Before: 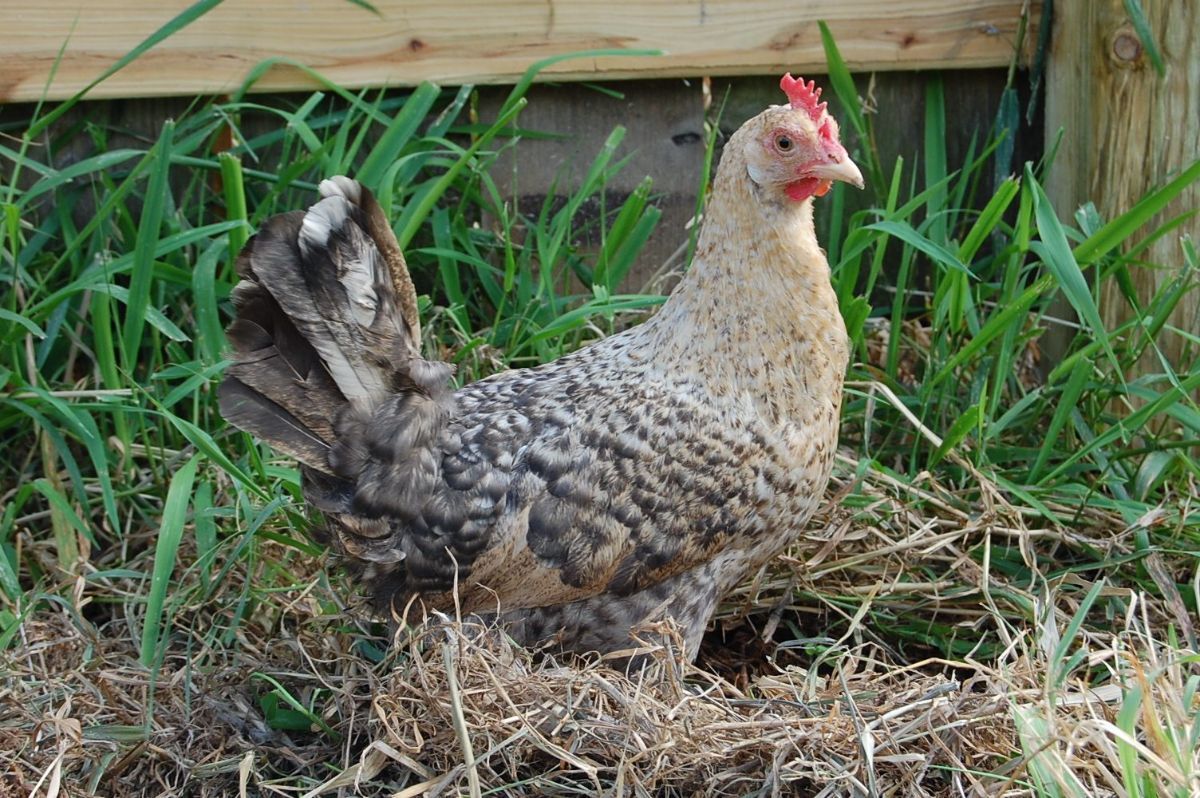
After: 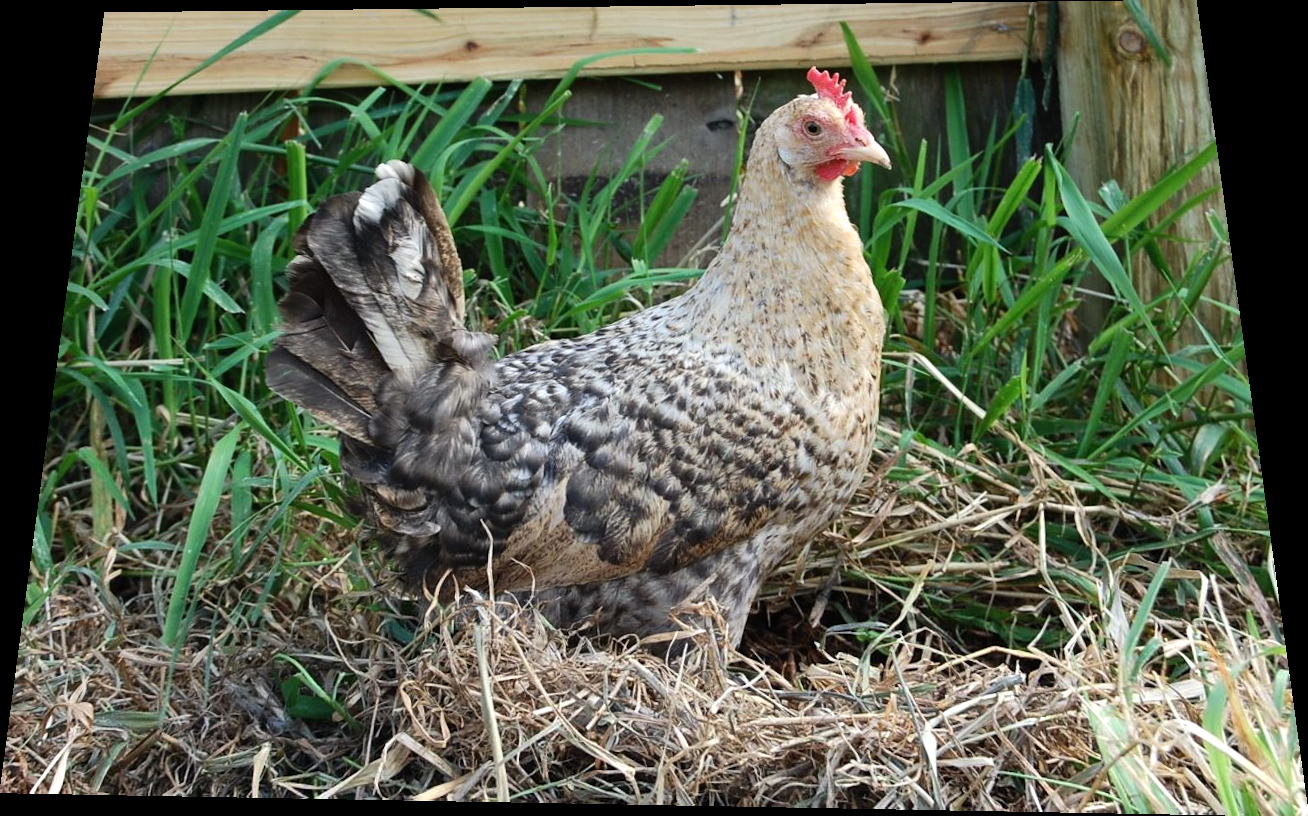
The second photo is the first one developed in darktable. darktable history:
tone equalizer: -8 EV -0.417 EV, -7 EV -0.389 EV, -6 EV -0.333 EV, -5 EV -0.222 EV, -3 EV 0.222 EV, -2 EV 0.333 EV, -1 EV 0.389 EV, +0 EV 0.417 EV, edges refinement/feathering 500, mask exposure compensation -1.57 EV, preserve details no
rotate and perspective: rotation 0.128°, lens shift (vertical) -0.181, lens shift (horizontal) -0.044, shear 0.001, automatic cropping off
